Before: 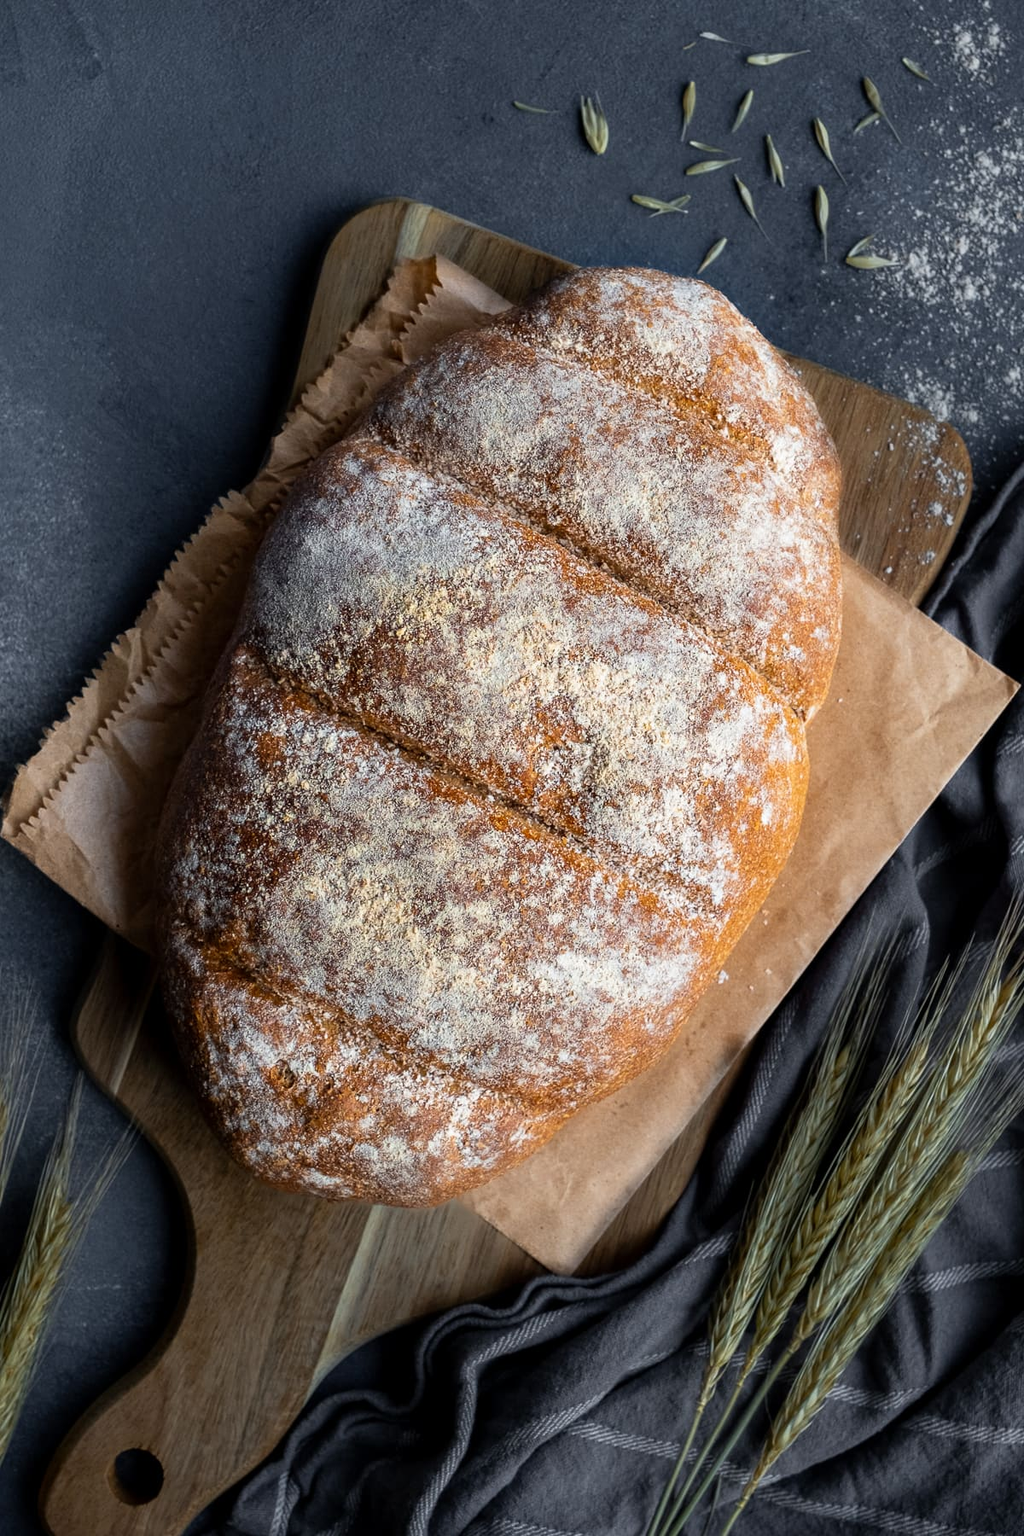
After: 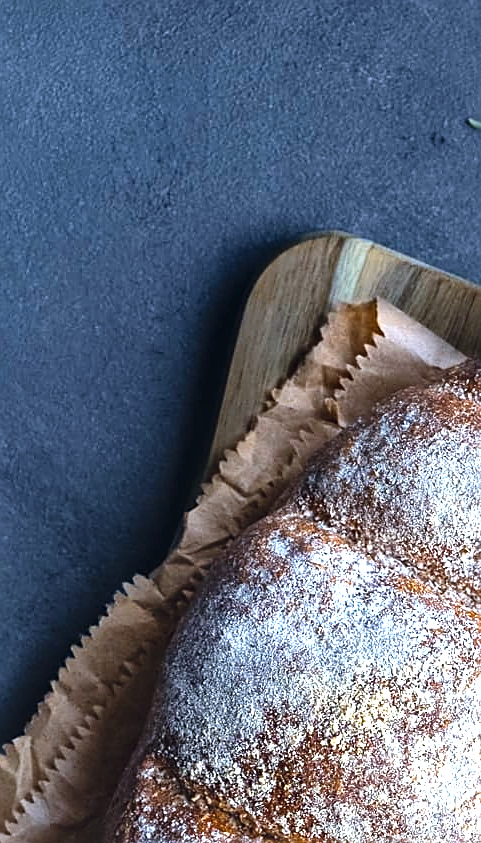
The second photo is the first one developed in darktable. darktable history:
local contrast: mode bilateral grid, contrast 19, coarseness 49, detail 159%, midtone range 0.2
sharpen: on, module defaults
color calibration: x 0.381, y 0.391, temperature 4089.22 K
color balance rgb: perceptual saturation grading › global saturation 30.525%
crop and rotate: left 11.228%, top 0.051%, right 48.638%, bottom 53.094%
contrast brightness saturation: saturation -0.098
exposure: black level correction -0.005, exposure 1.007 EV, compensate highlight preservation false
tone equalizer: edges refinement/feathering 500, mask exposure compensation -1.57 EV, preserve details no
